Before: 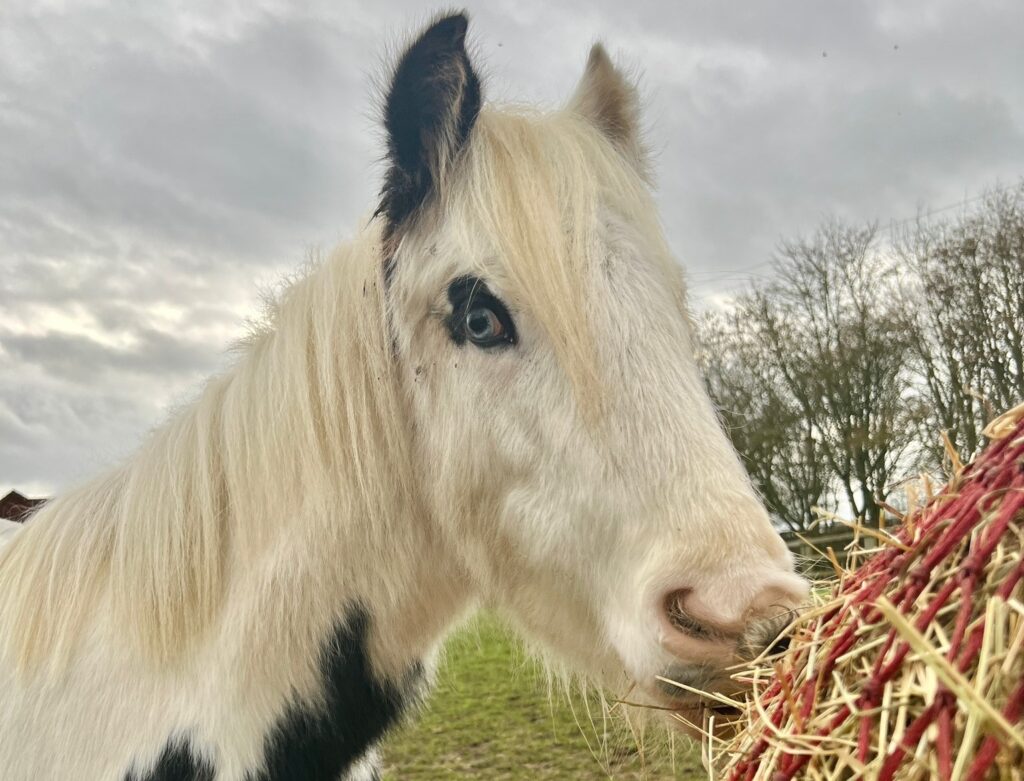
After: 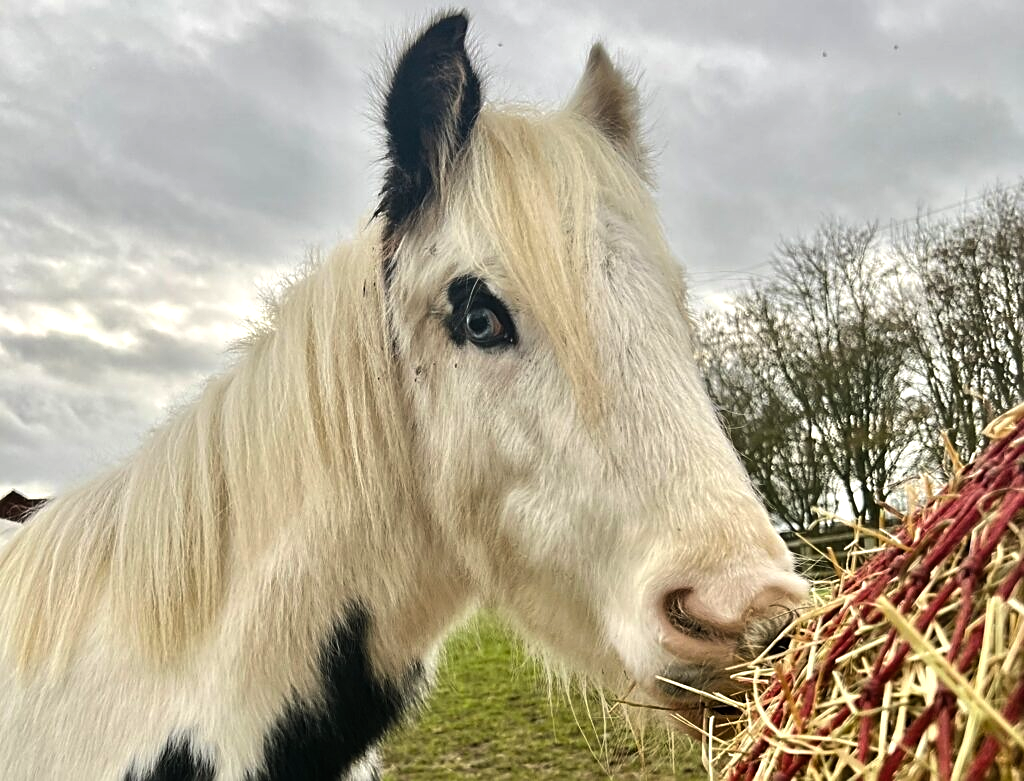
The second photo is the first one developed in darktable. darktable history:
color balance rgb: shadows lift › luminance -10%, power › luminance -9%, linear chroma grading › global chroma 10%, global vibrance 10%, contrast 15%, saturation formula JzAzBz (2021)
sharpen: on, module defaults
